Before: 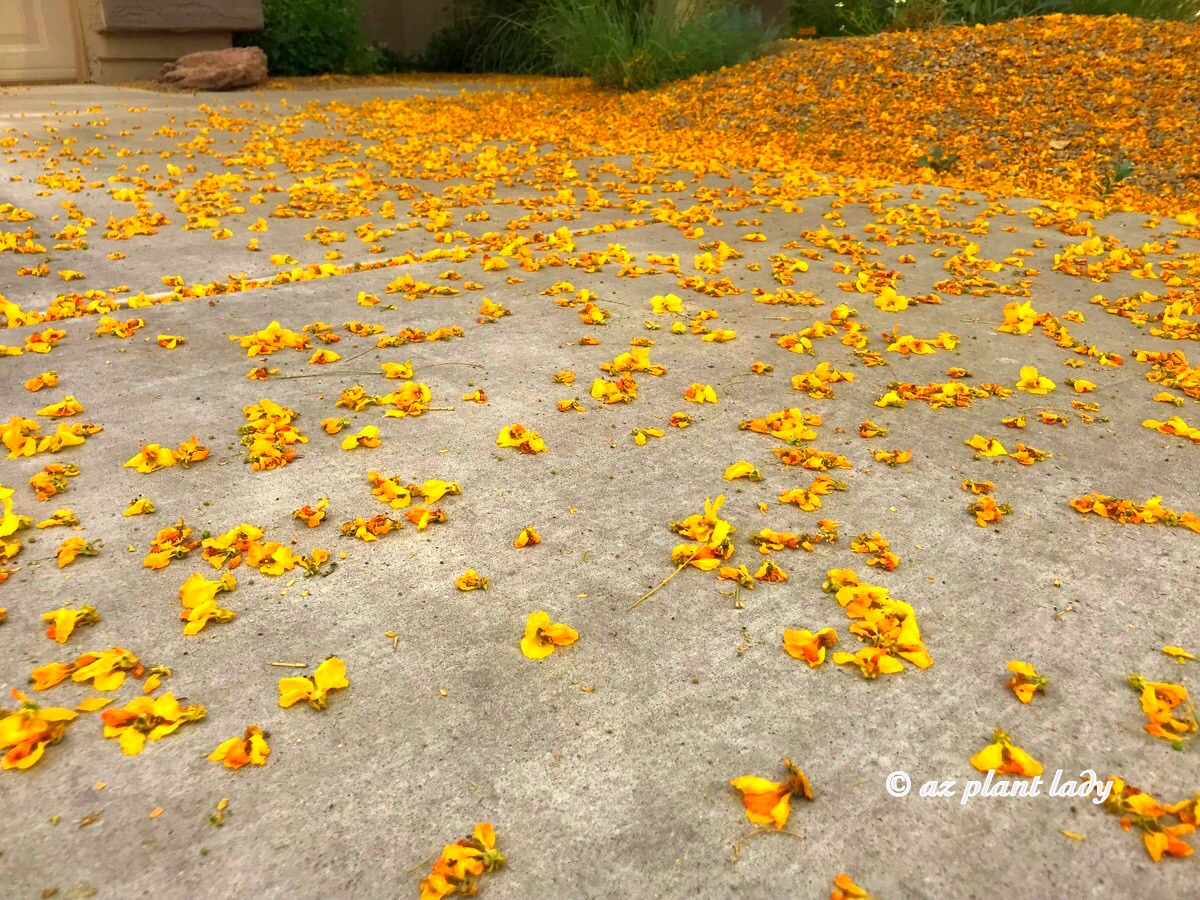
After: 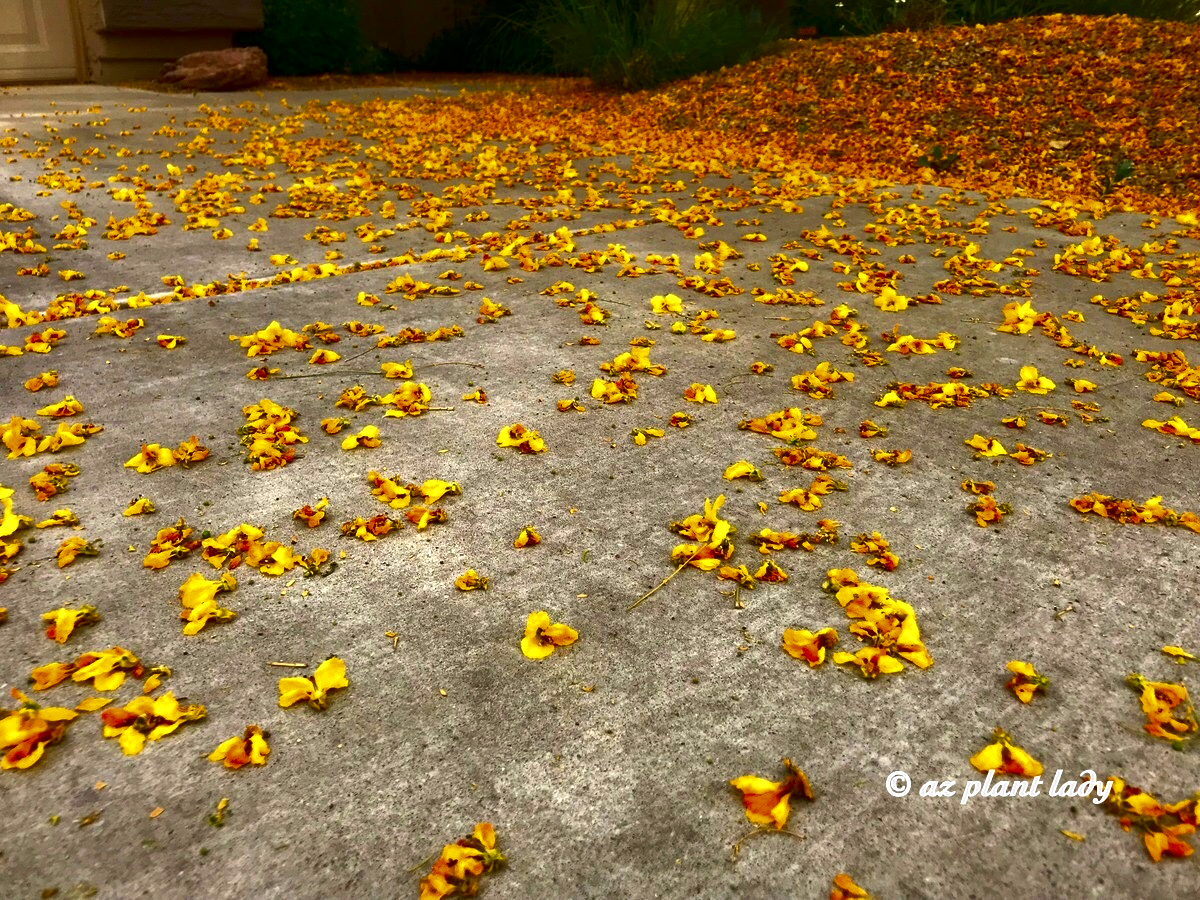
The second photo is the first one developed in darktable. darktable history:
exposure: exposure 0.2 EV, compensate highlight preservation false
contrast brightness saturation: brightness -0.52
